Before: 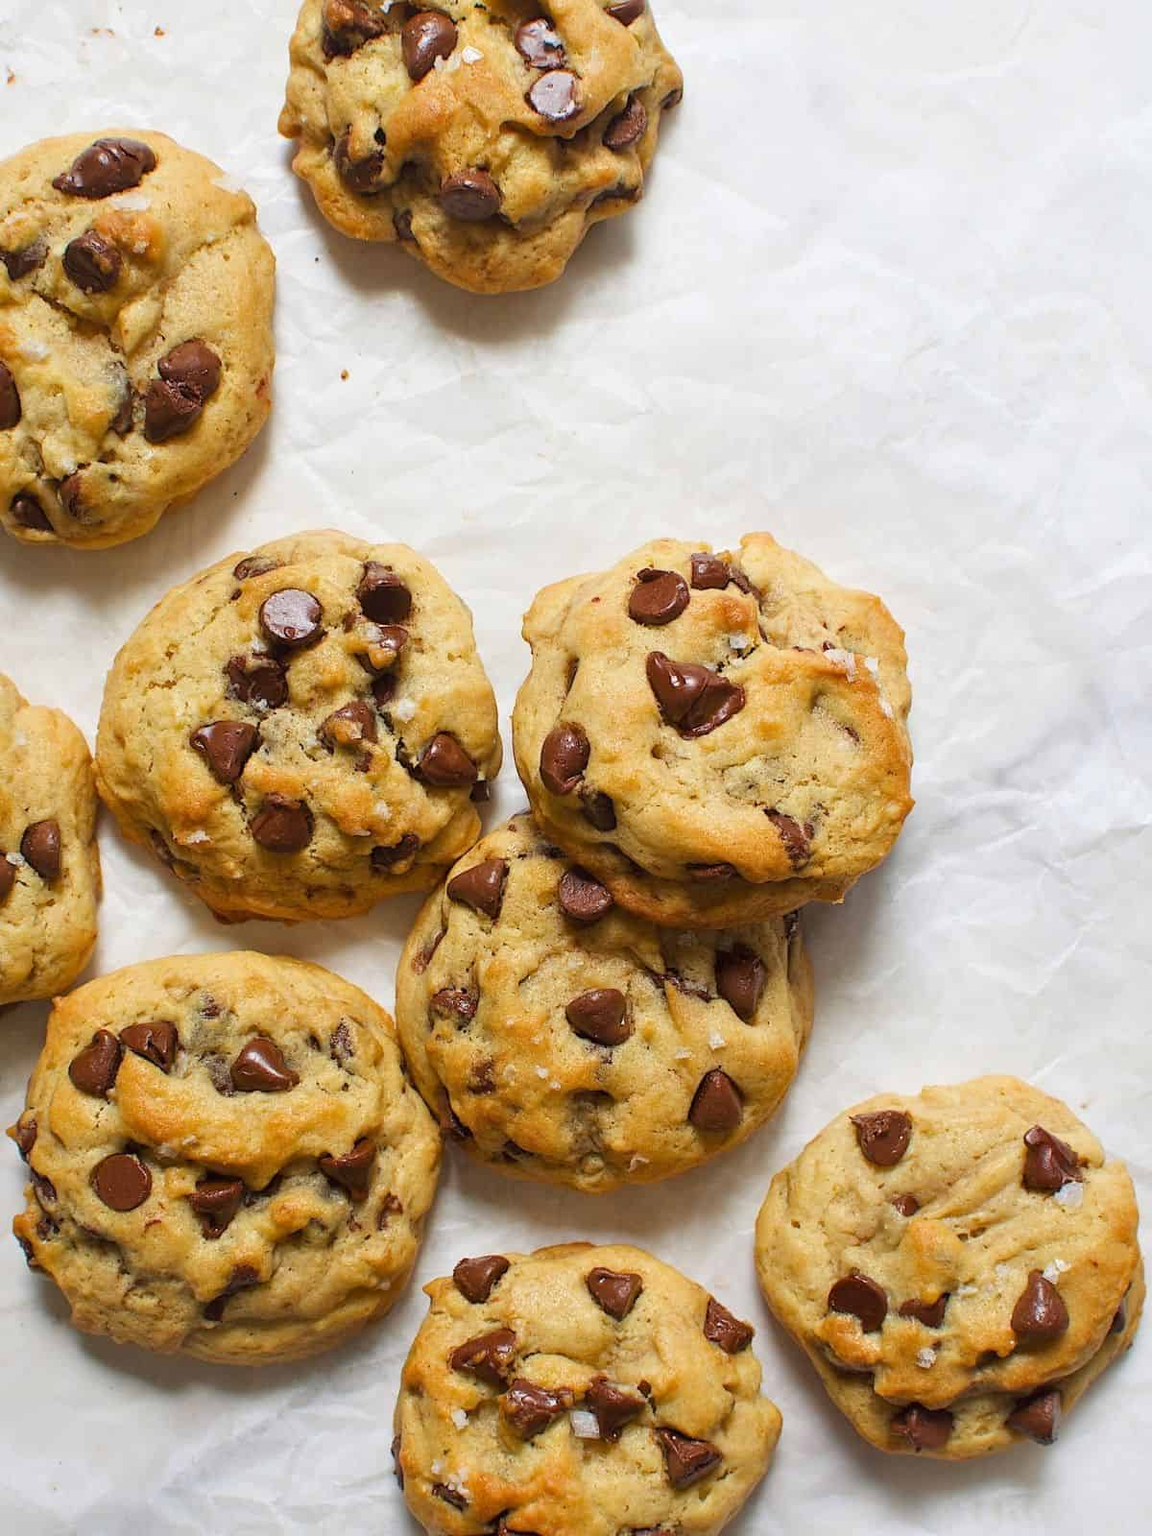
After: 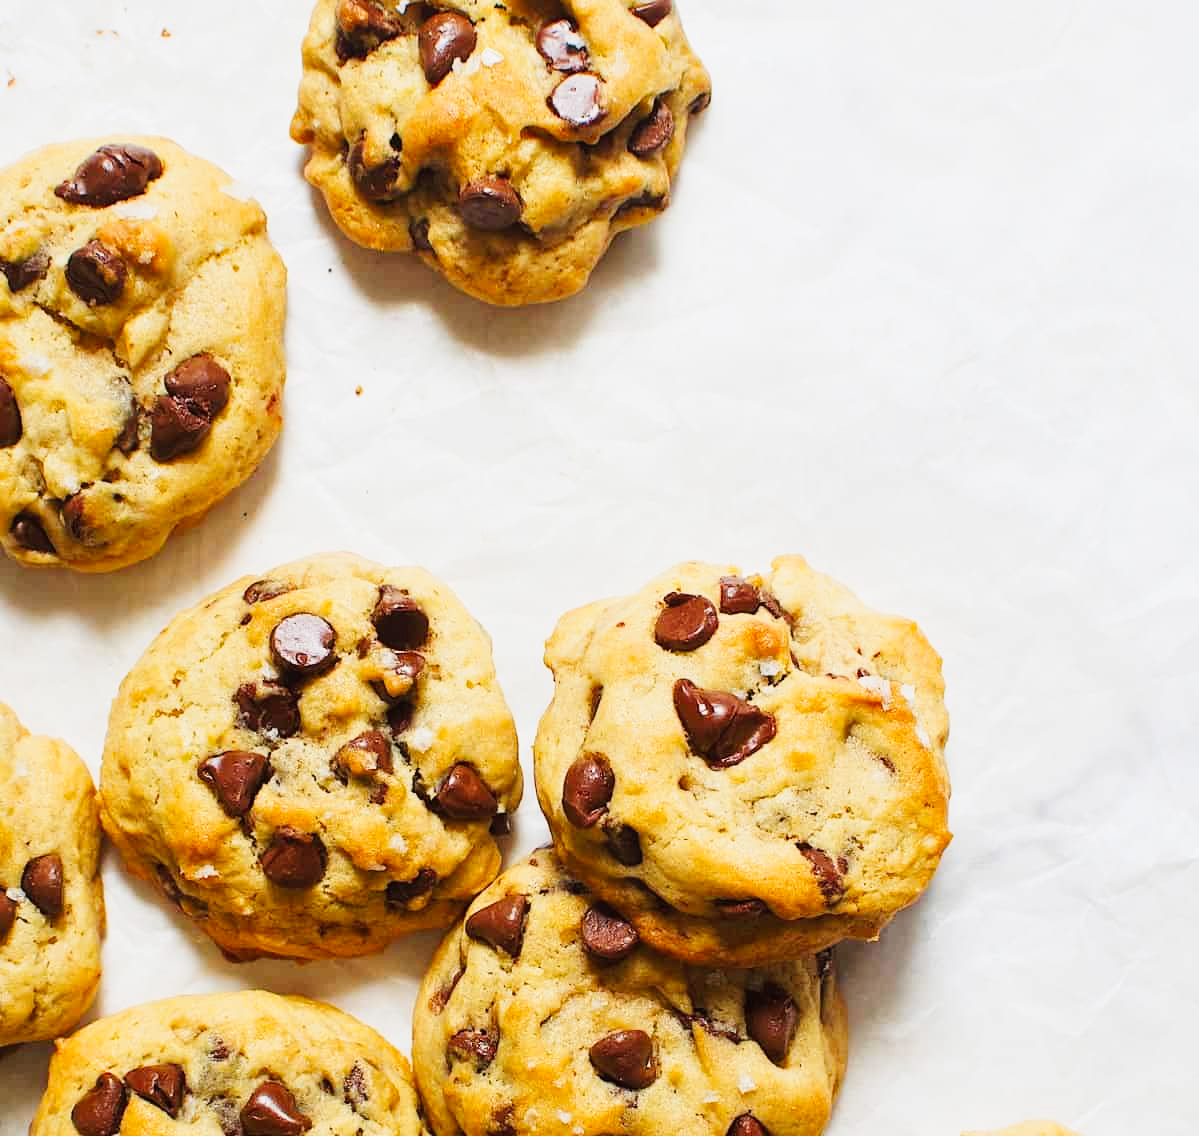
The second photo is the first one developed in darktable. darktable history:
crop: right 0.001%, bottom 28.974%
tone curve: curves: ch0 [(0, 0.008) (0.107, 0.083) (0.283, 0.287) (0.429, 0.51) (0.607, 0.739) (0.789, 0.893) (0.998, 0.978)]; ch1 [(0, 0) (0.323, 0.339) (0.438, 0.427) (0.478, 0.484) (0.502, 0.502) (0.527, 0.525) (0.571, 0.579) (0.608, 0.629) (0.669, 0.704) (0.859, 0.899) (1, 1)]; ch2 [(0, 0) (0.33, 0.347) (0.421, 0.456) (0.473, 0.498) (0.502, 0.504) (0.522, 0.524) (0.549, 0.567) (0.593, 0.626) (0.676, 0.724) (1, 1)], preserve colors none
